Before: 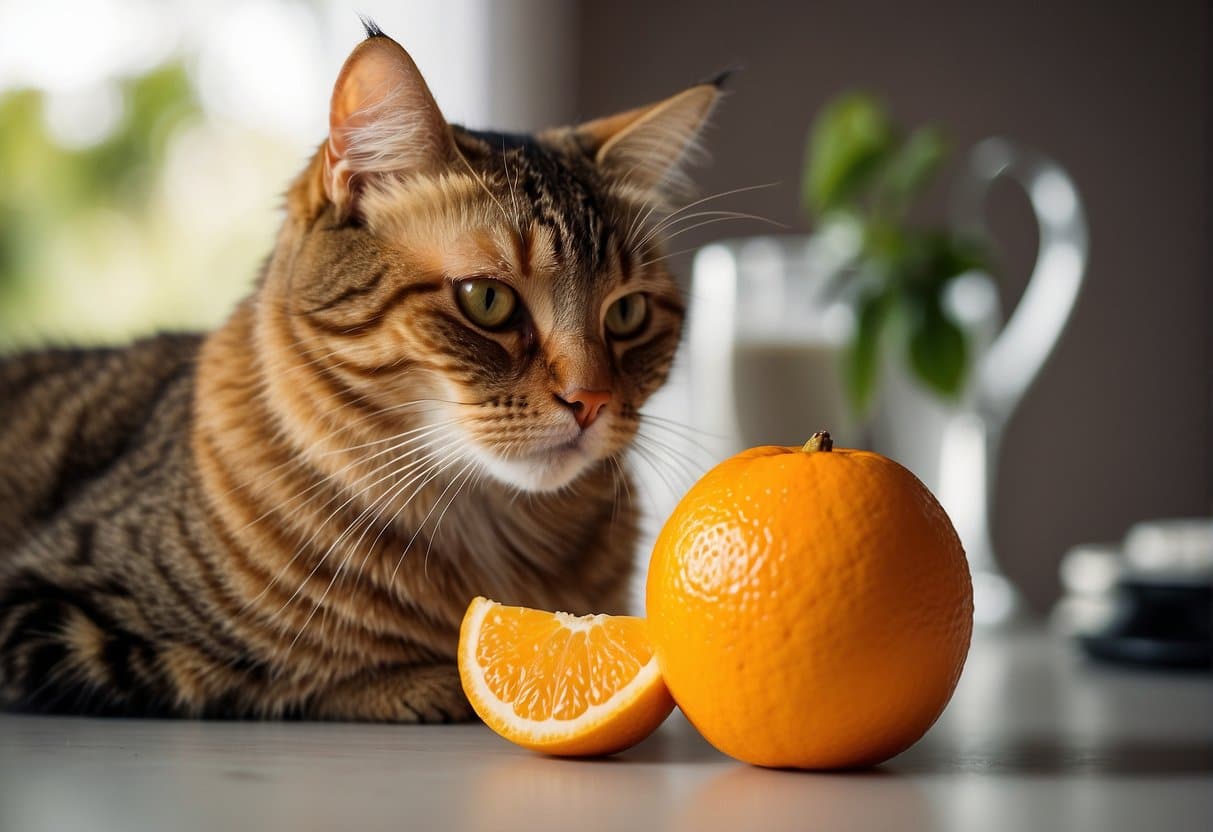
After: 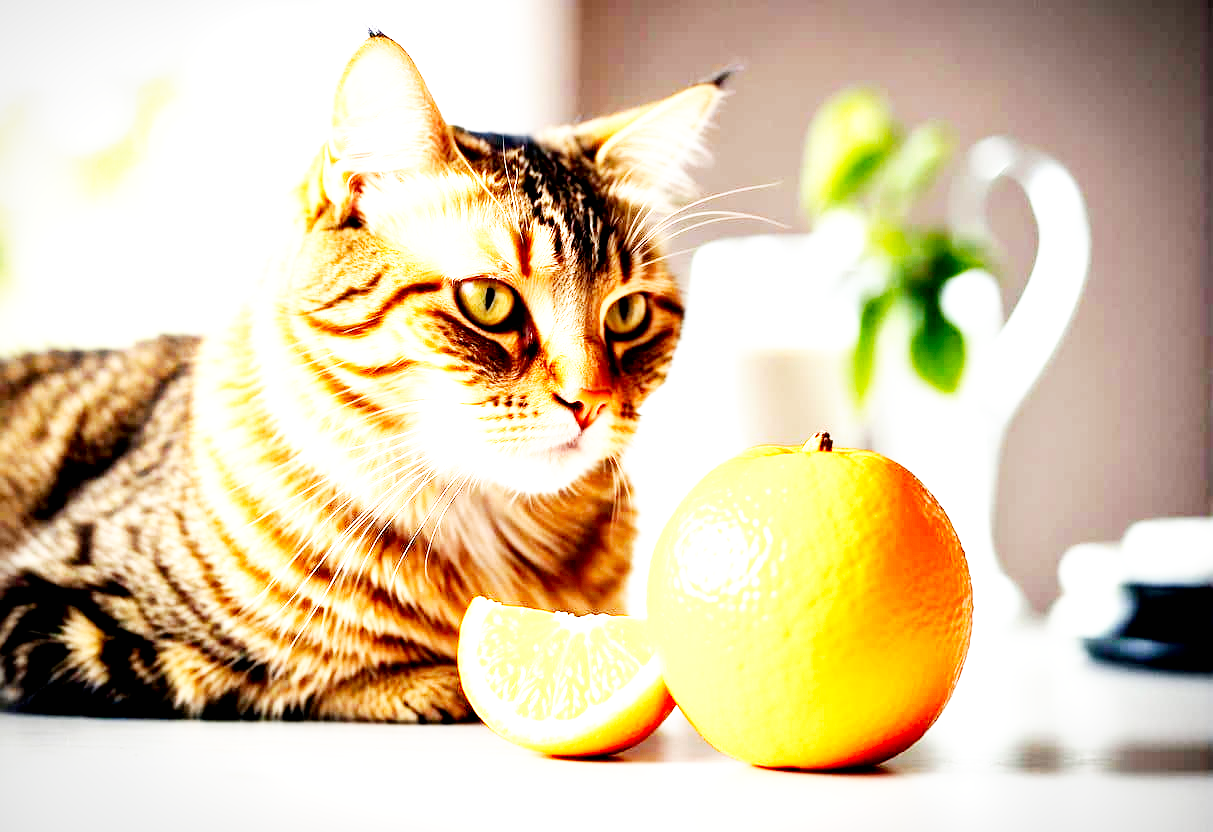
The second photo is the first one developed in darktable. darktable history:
vignetting: fall-off start 100%, brightness -0.282, width/height ratio 1.31
base curve: curves: ch0 [(0, 0) (0.007, 0.004) (0.027, 0.03) (0.046, 0.07) (0.207, 0.54) (0.442, 0.872) (0.673, 0.972) (1, 1)], preserve colors none
exposure: black level correction 0.005, exposure 2.084 EV, compensate highlight preservation false
